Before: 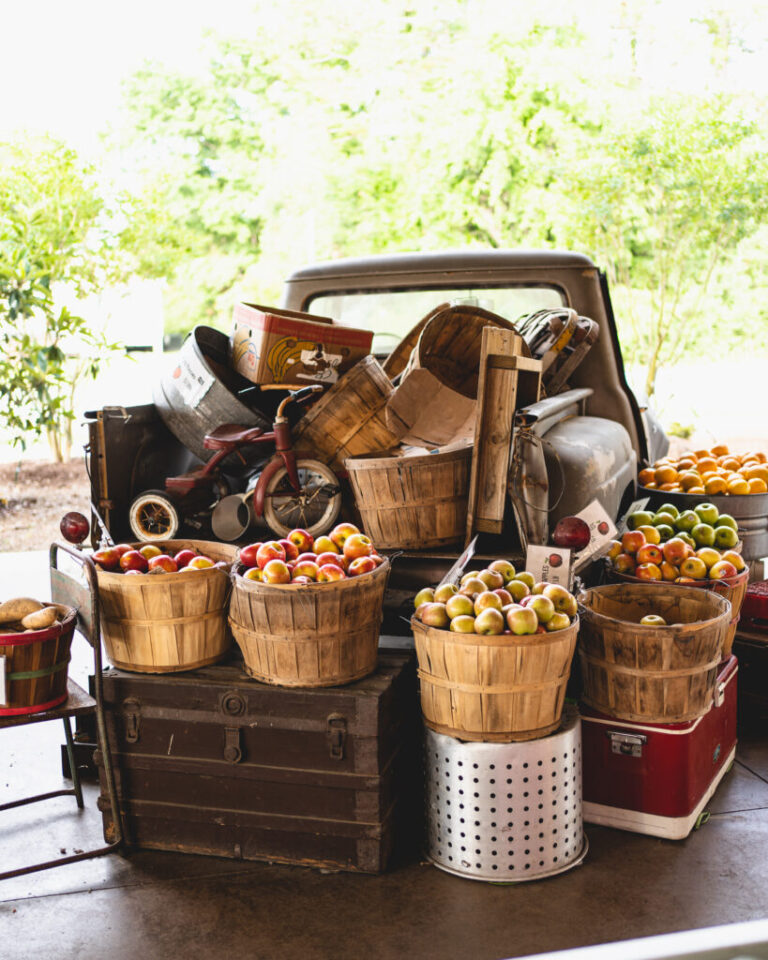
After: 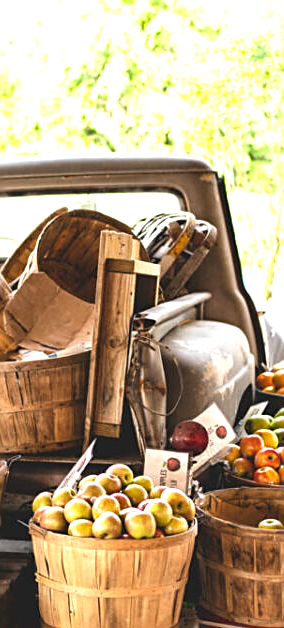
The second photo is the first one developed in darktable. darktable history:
crop and rotate: left 49.798%, top 10.085%, right 13.223%, bottom 24.484%
exposure: black level correction 0, exposure 0.7 EV, compensate exposure bias true, compensate highlight preservation false
sharpen: on, module defaults
